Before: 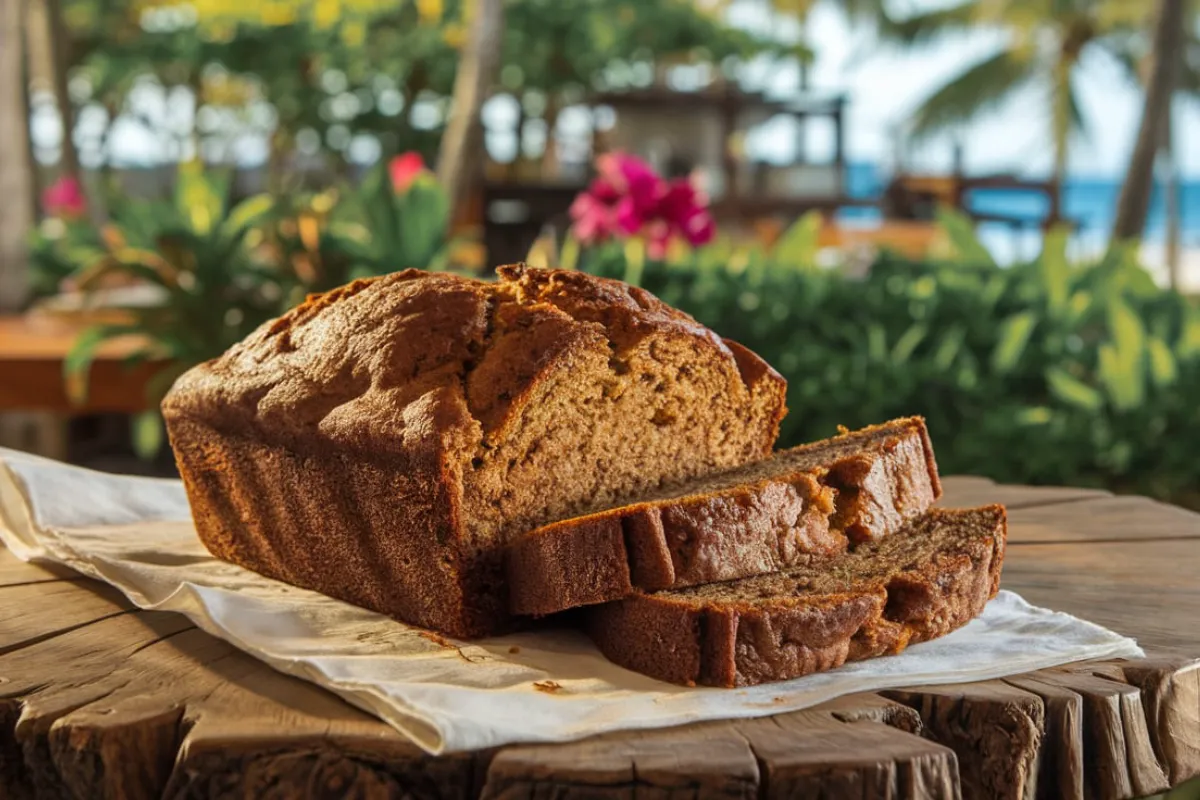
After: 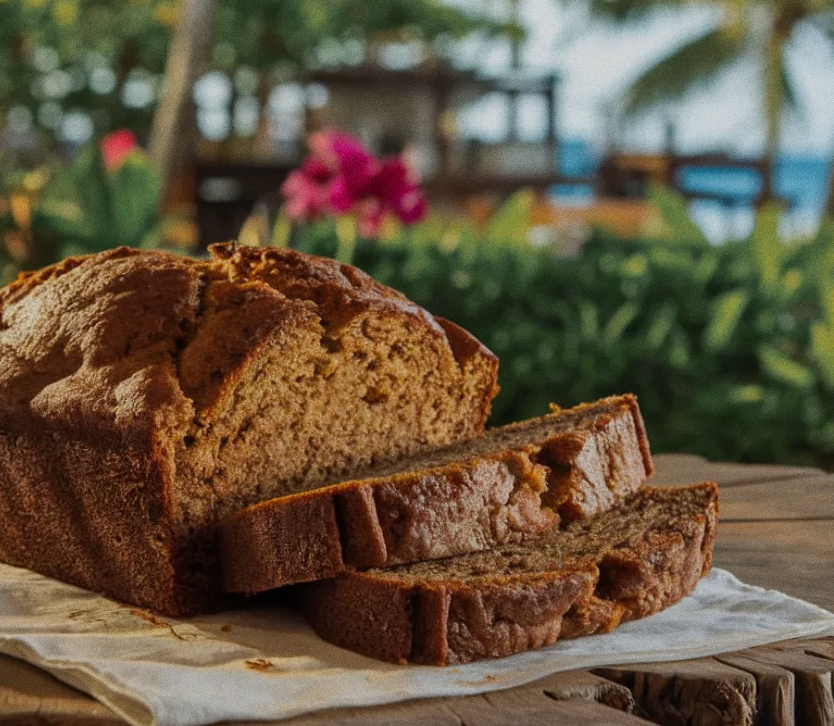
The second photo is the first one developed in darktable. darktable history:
grain: coarseness 0.47 ISO
exposure: exposure -0.582 EV, compensate highlight preservation false
crop and rotate: left 24.034%, top 2.838%, right 6.406%, bottom 6.299%
